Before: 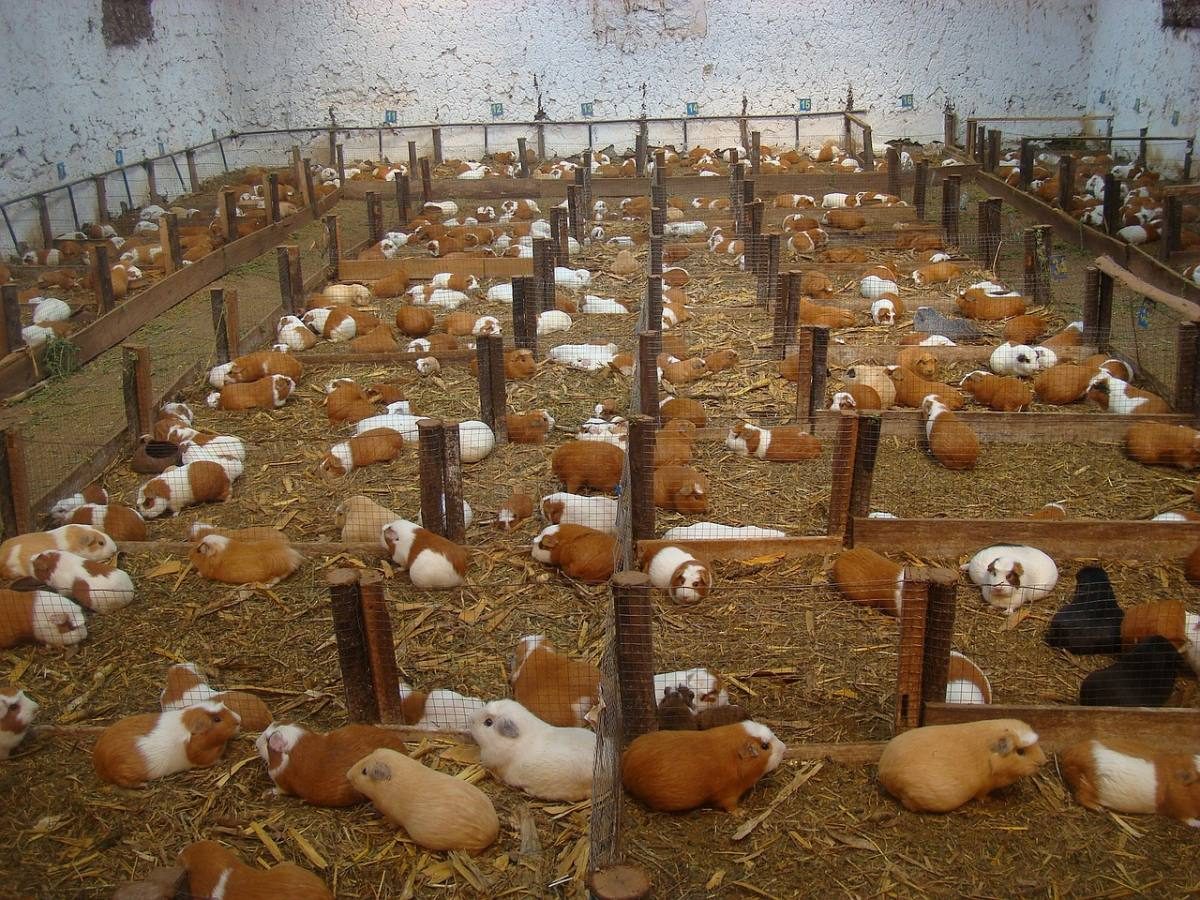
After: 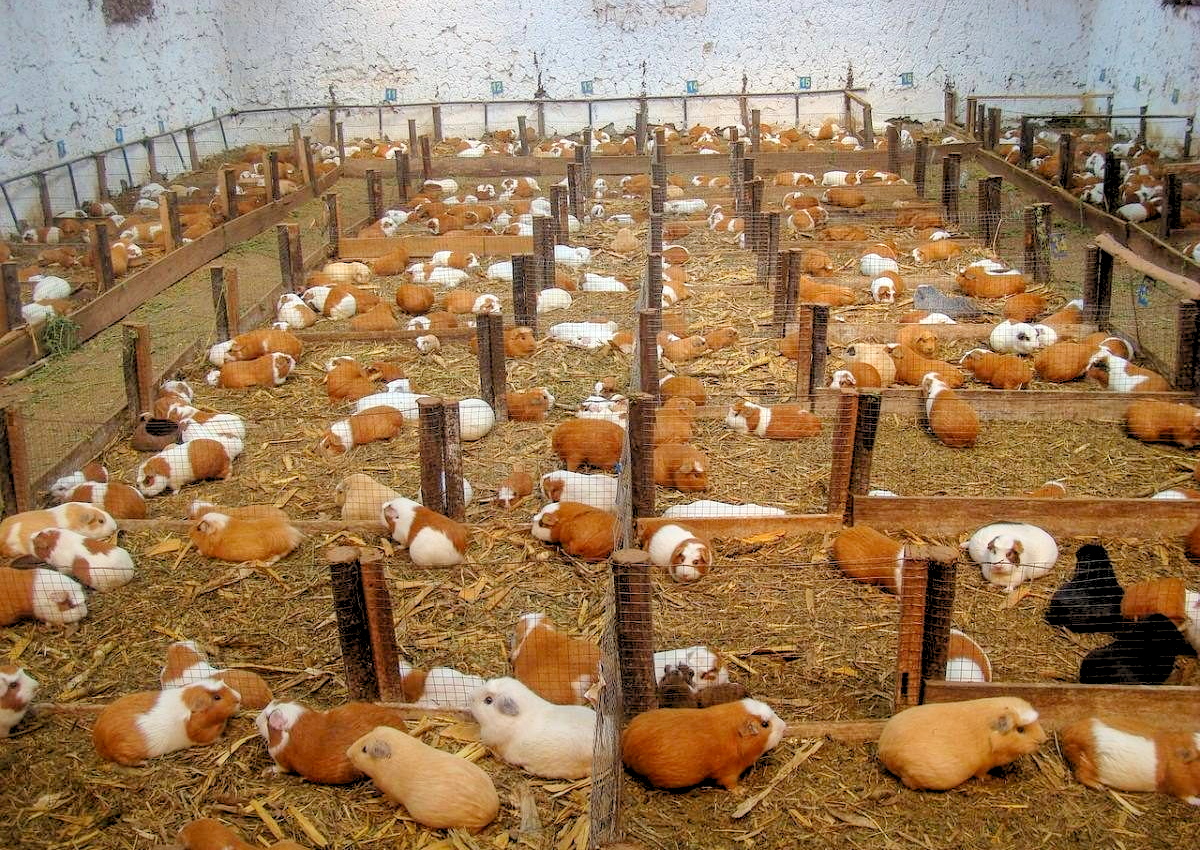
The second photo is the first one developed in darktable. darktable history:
crop and rotate: top 2.479%, bottom 3.018%
local contrast: on, module defaults
levels: levels [0.093, 0.434, 0.988]
